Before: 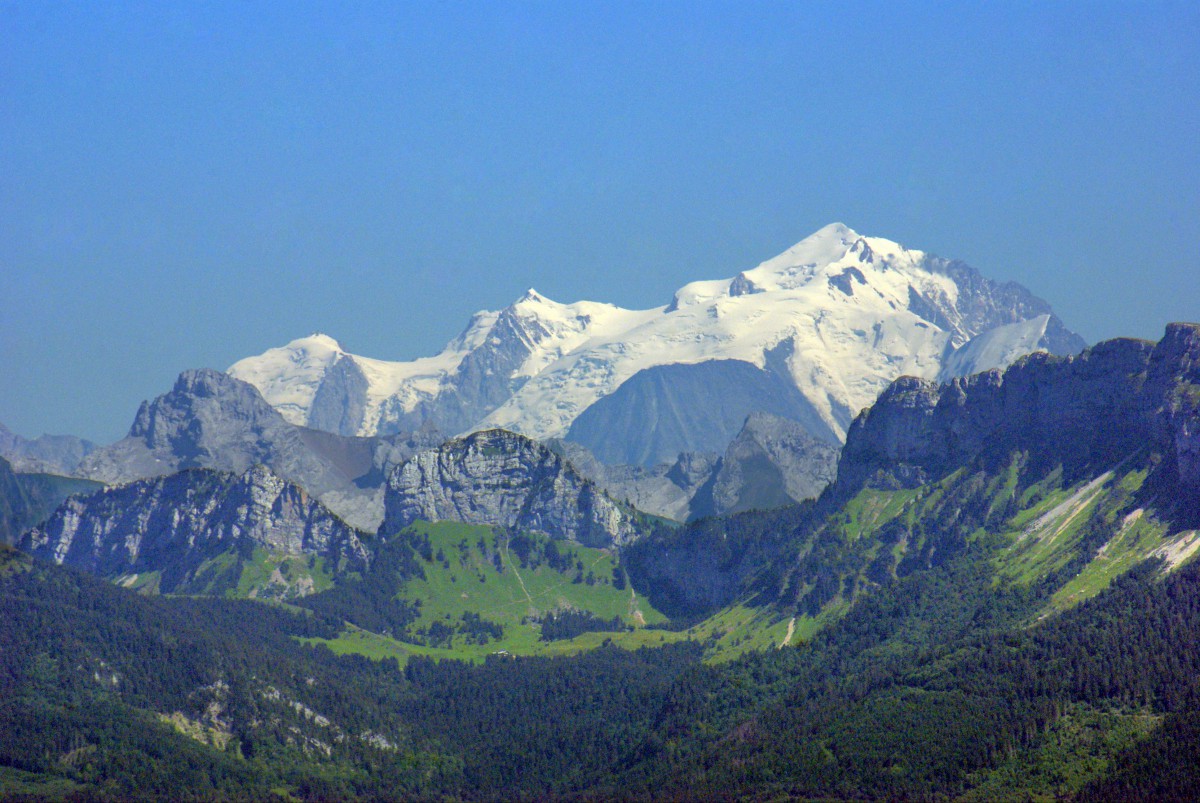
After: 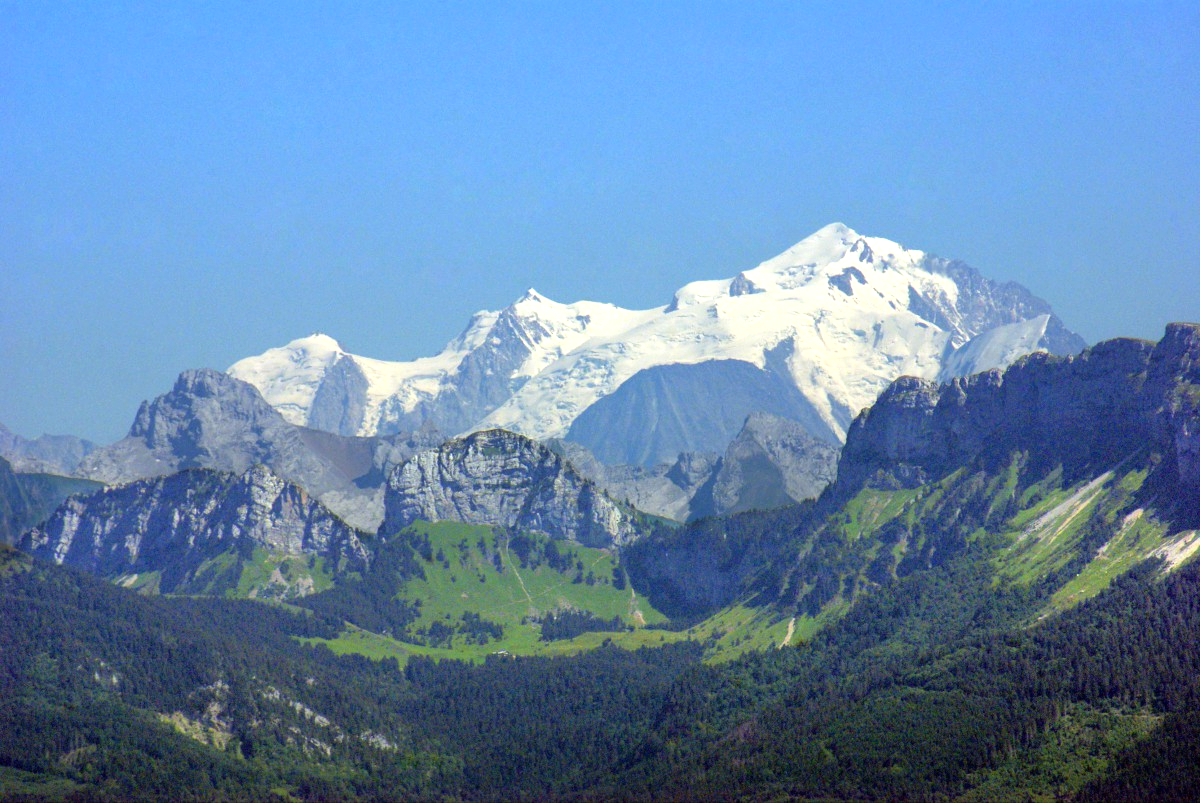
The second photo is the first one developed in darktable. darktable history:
tone equalizer: -8 EV -0.378 EV, -7 EV -0.415 EV, -6 EV -0.324 EV, -5 EV -0.26 EV, -3 EV 0.248 EV, -2 EV 0.306 EV, -1 EV 0.401 EV, +0 EV 0.39 EV
